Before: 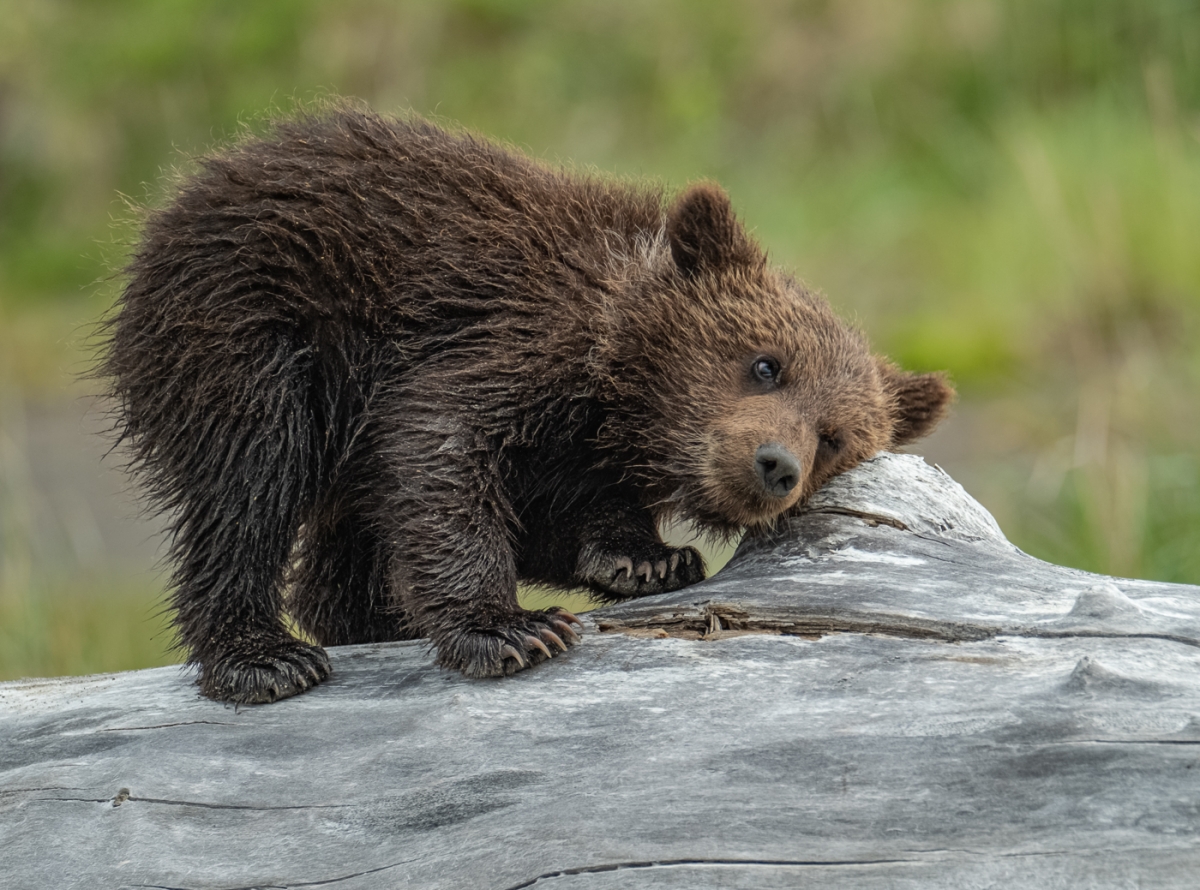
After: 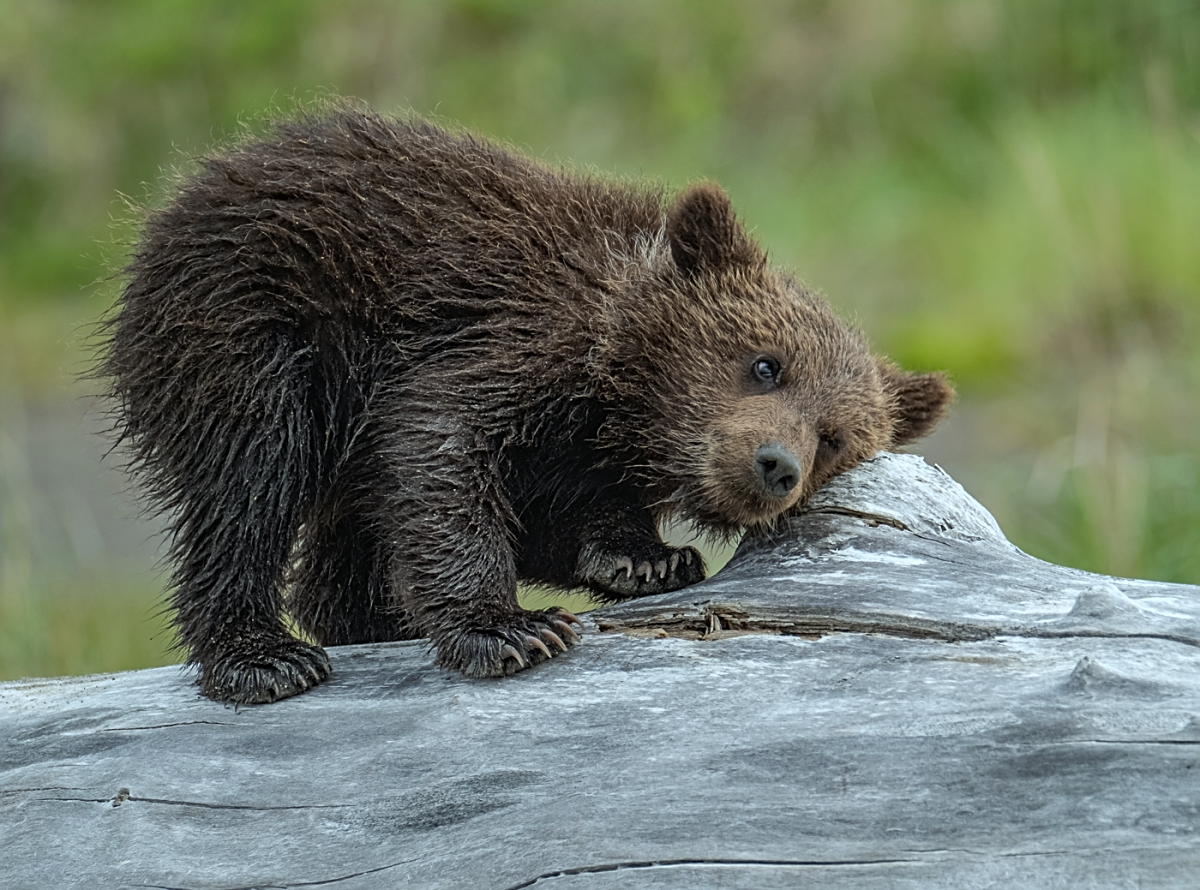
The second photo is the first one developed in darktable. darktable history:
sharpen: on, module defaults
white balance: red 0.925, blue 1.046
